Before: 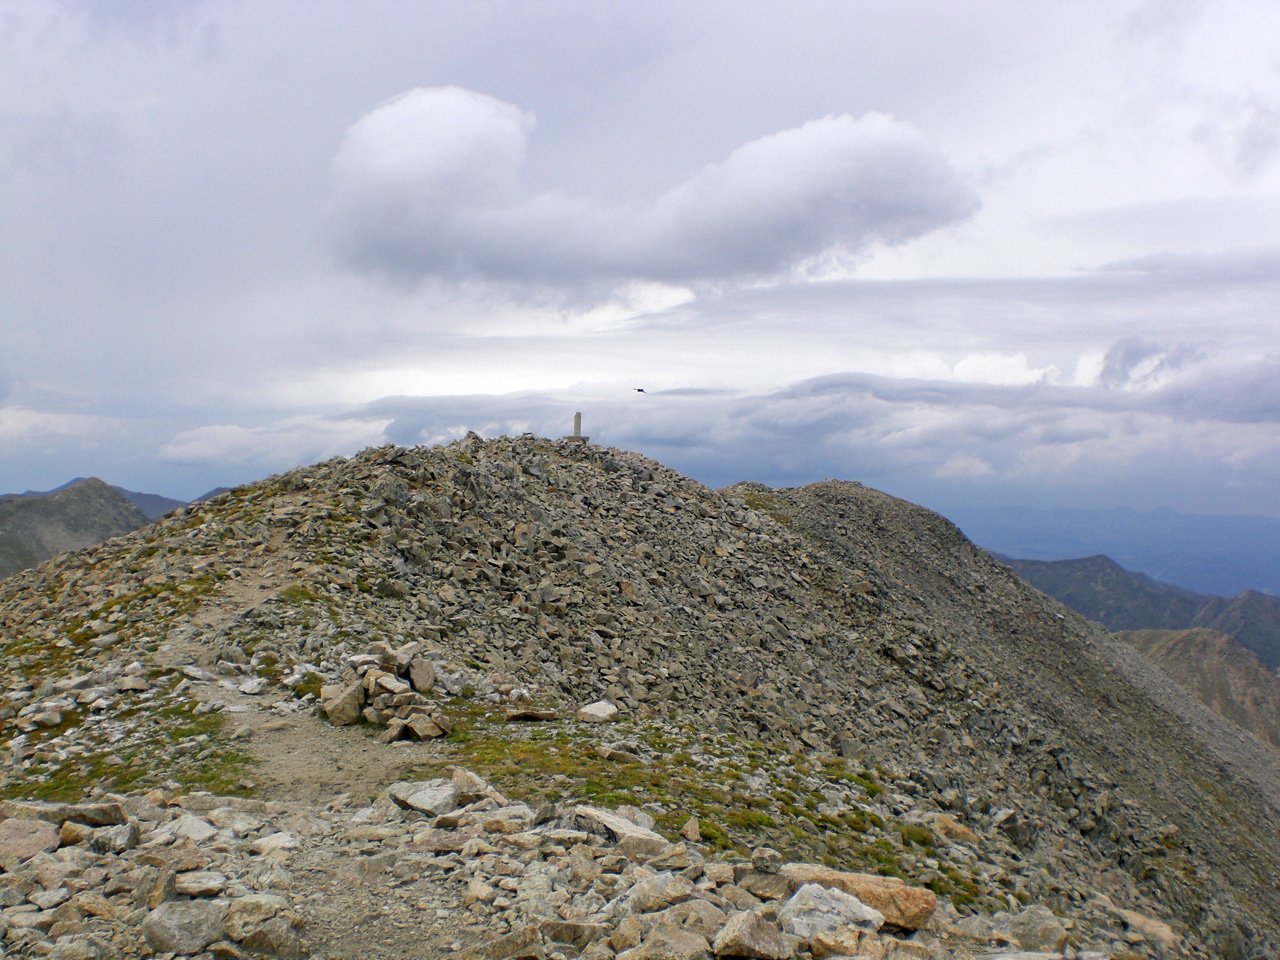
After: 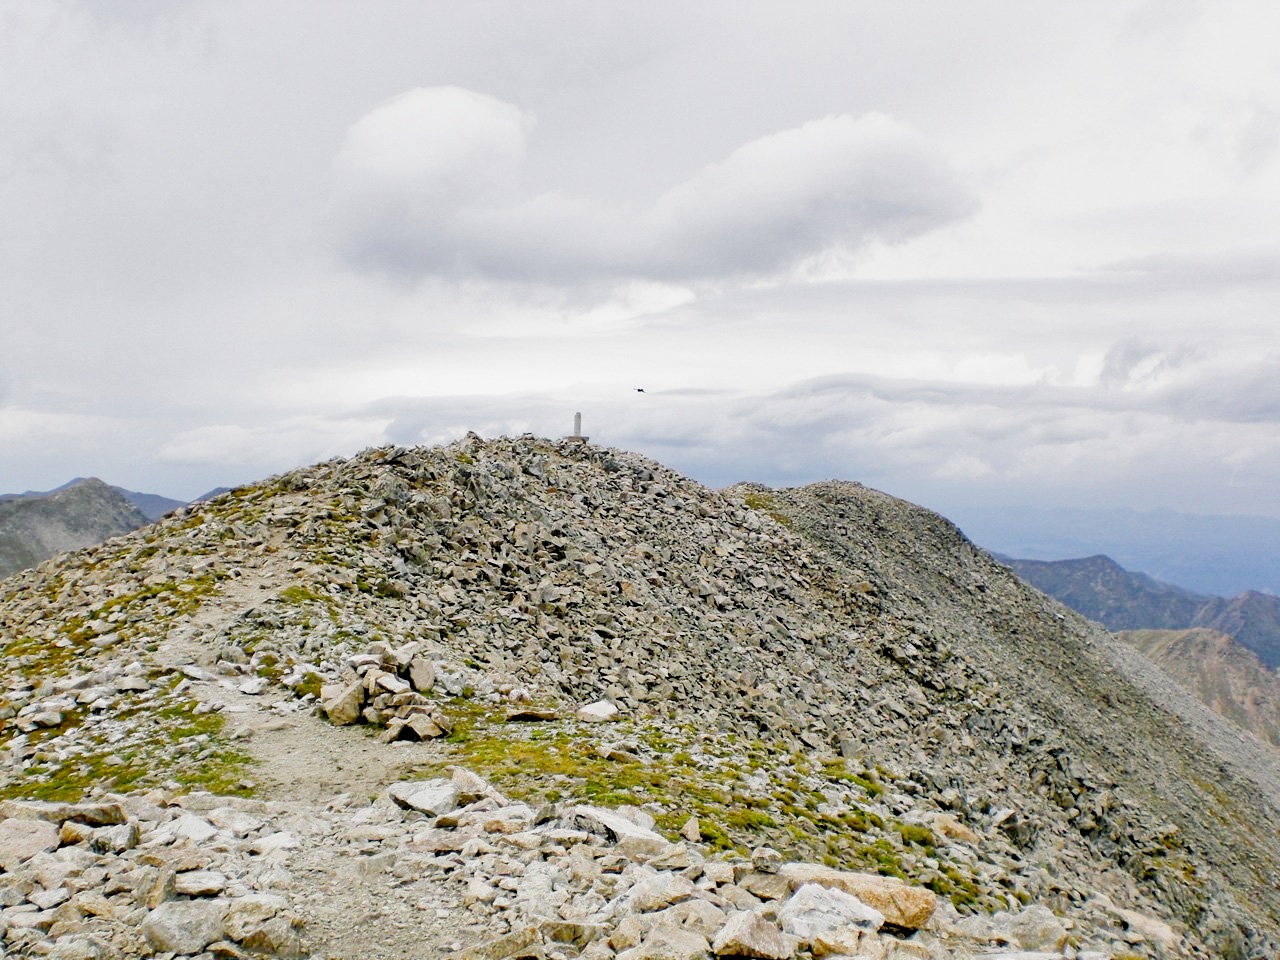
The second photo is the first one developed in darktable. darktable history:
filmic rgb: black relative exposure -3 EV, white relative exposure 4.56 EV, hardness 1.78, contrast 1.244, preserve chrominance no, color science v4 (2020), type of noise poissonian
shadows and highlights: radius 134.32, soften with gaussian
exposure: black level correction 0, exposure 1.29 EV, compensate exposure bias true, compensate highlight preservation false
